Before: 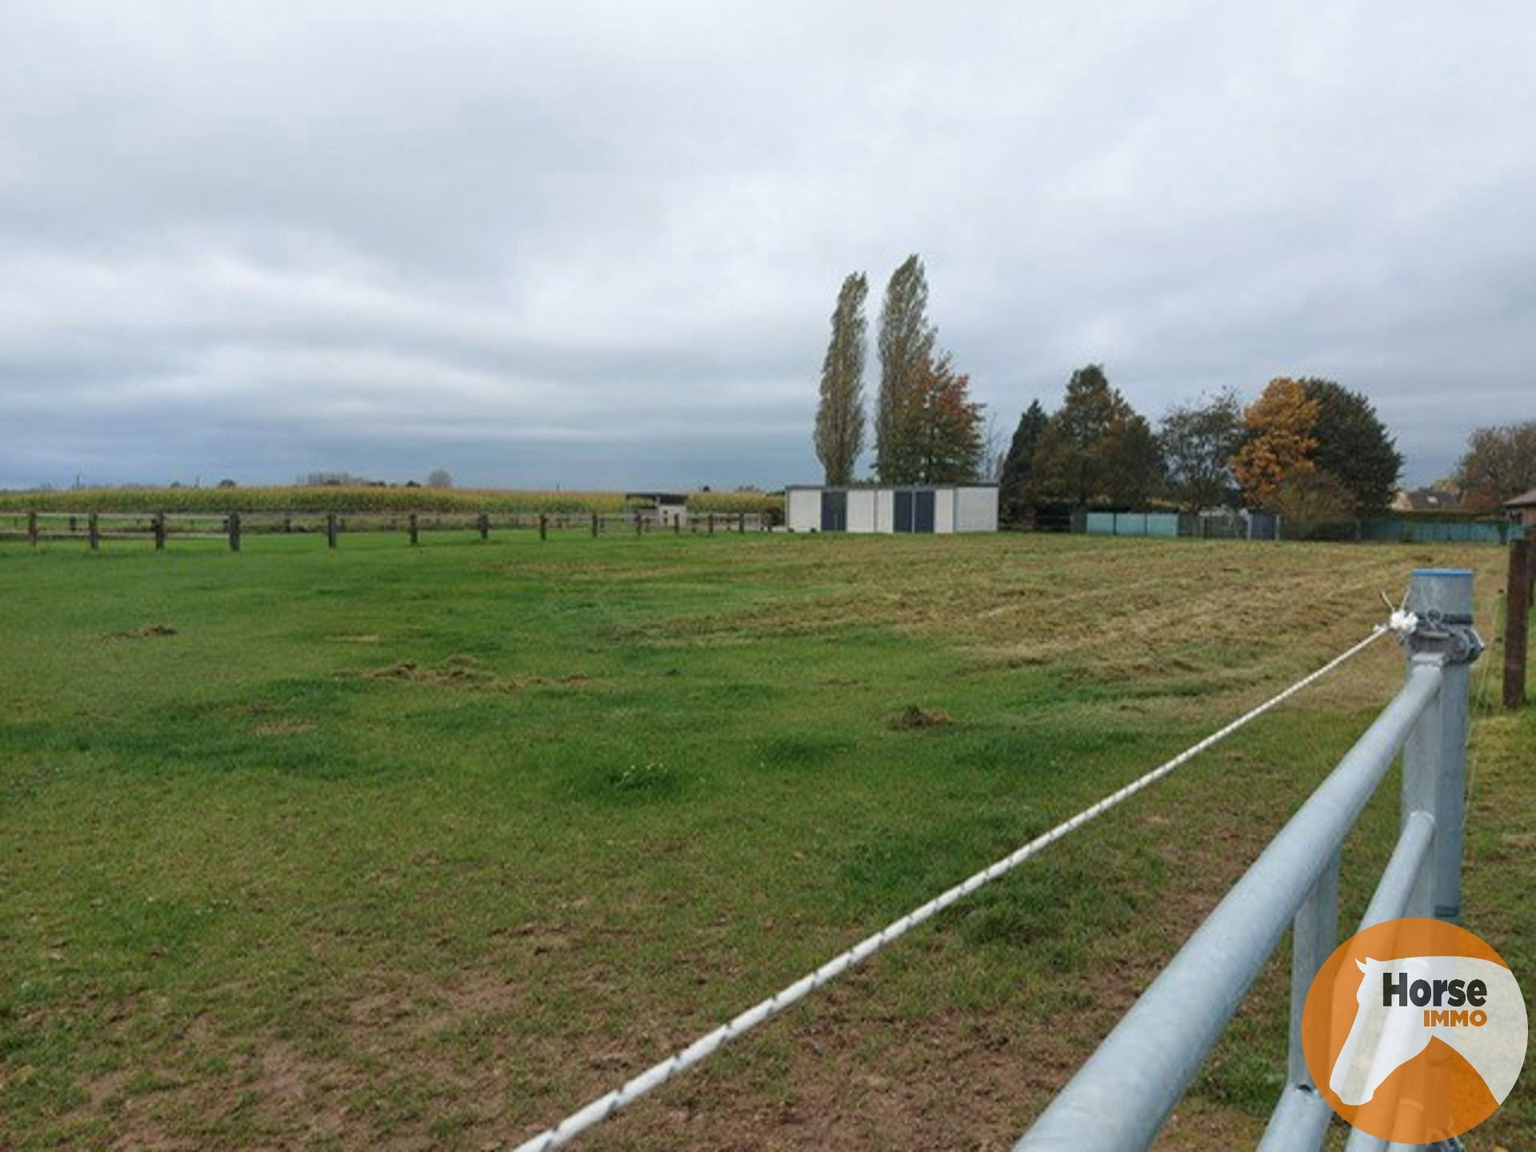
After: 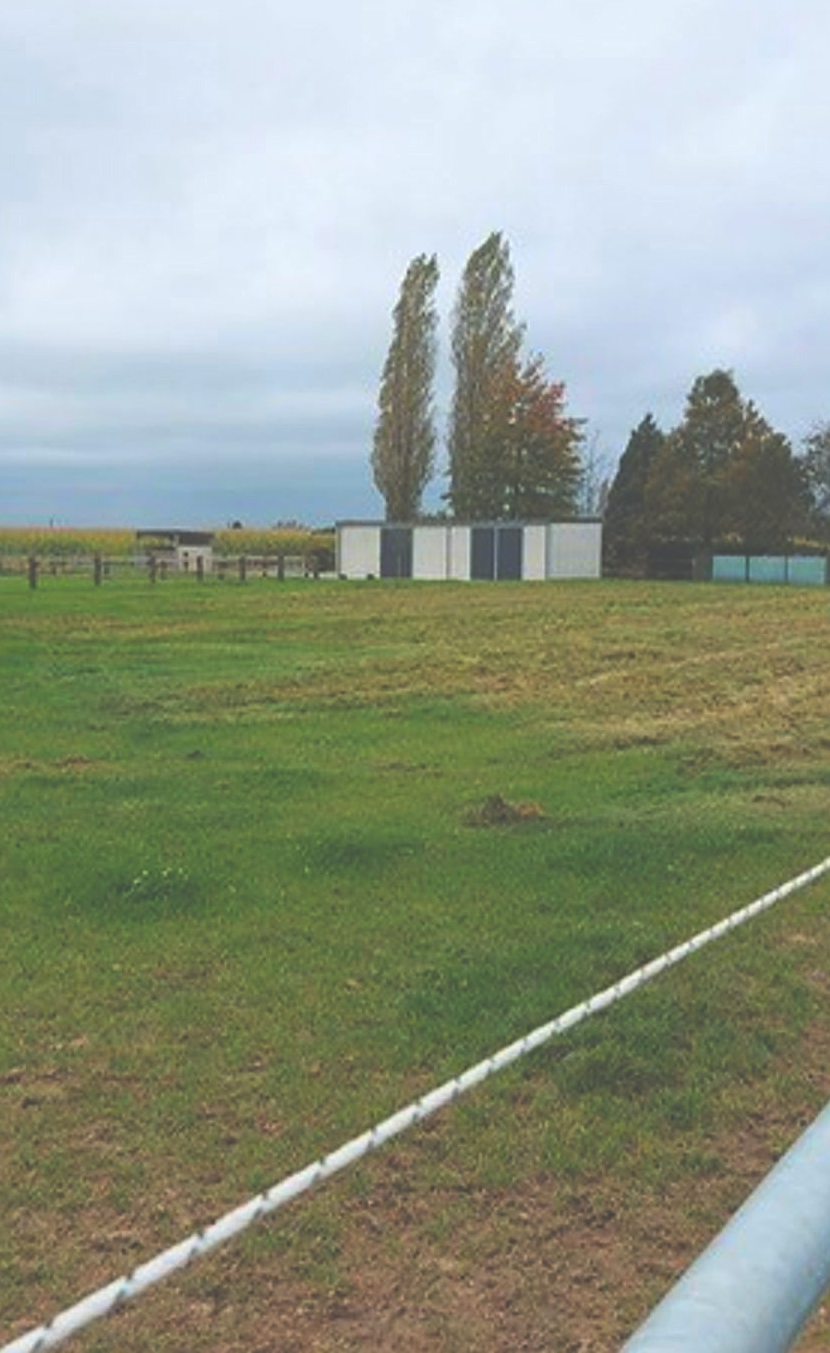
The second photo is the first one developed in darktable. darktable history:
exposure: black level correction -0.061, exposure -0.05 EV, compensate exposure bias true, compensate highlight preservation false
color balance rgb: perceptual saturation grading › global saturation 25.884%, global vibrance 20%
crop: left 33.692%, top 5.979%, right 23.055%
sharpen: on, module defaults
contrast brightness saturation: contrast 0.099, brightness 0.03, saturation 0.09
